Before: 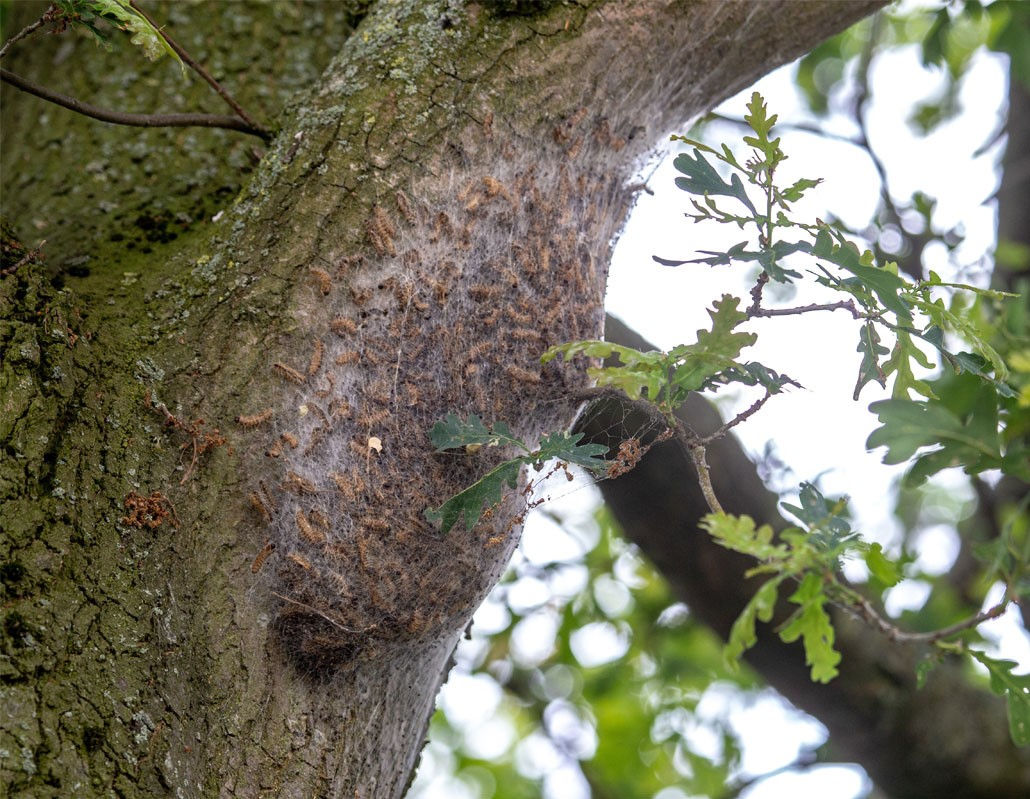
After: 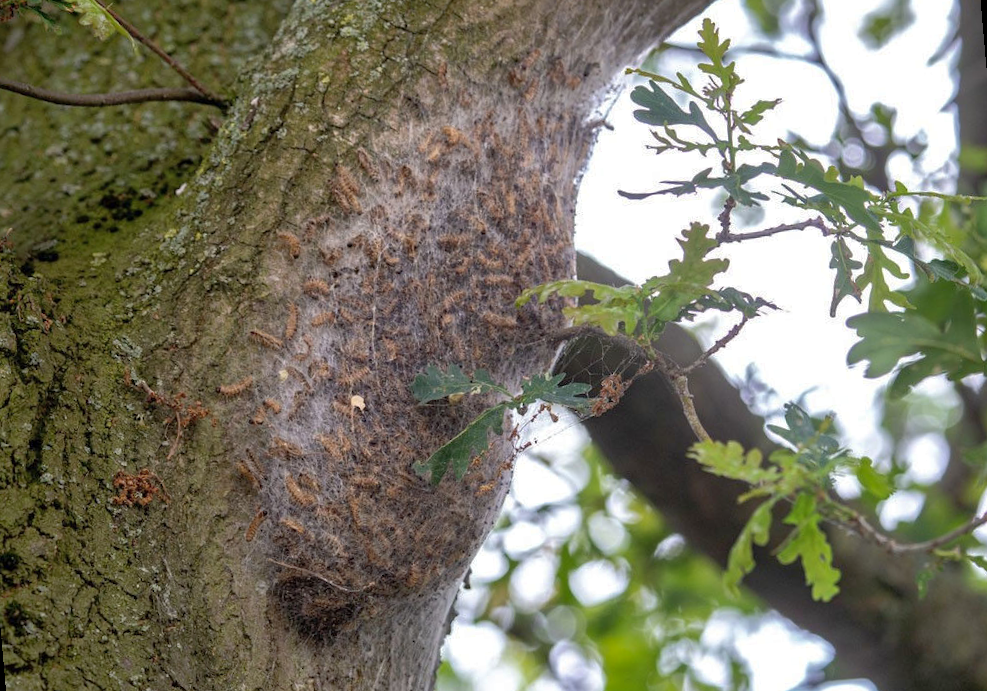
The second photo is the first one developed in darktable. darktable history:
rotate and perspective: rotation -5°, crop left 0.05, crop right 0.952, crop top 0.11, crop bottom 0.89
shadows and highlights: on, module defaults
